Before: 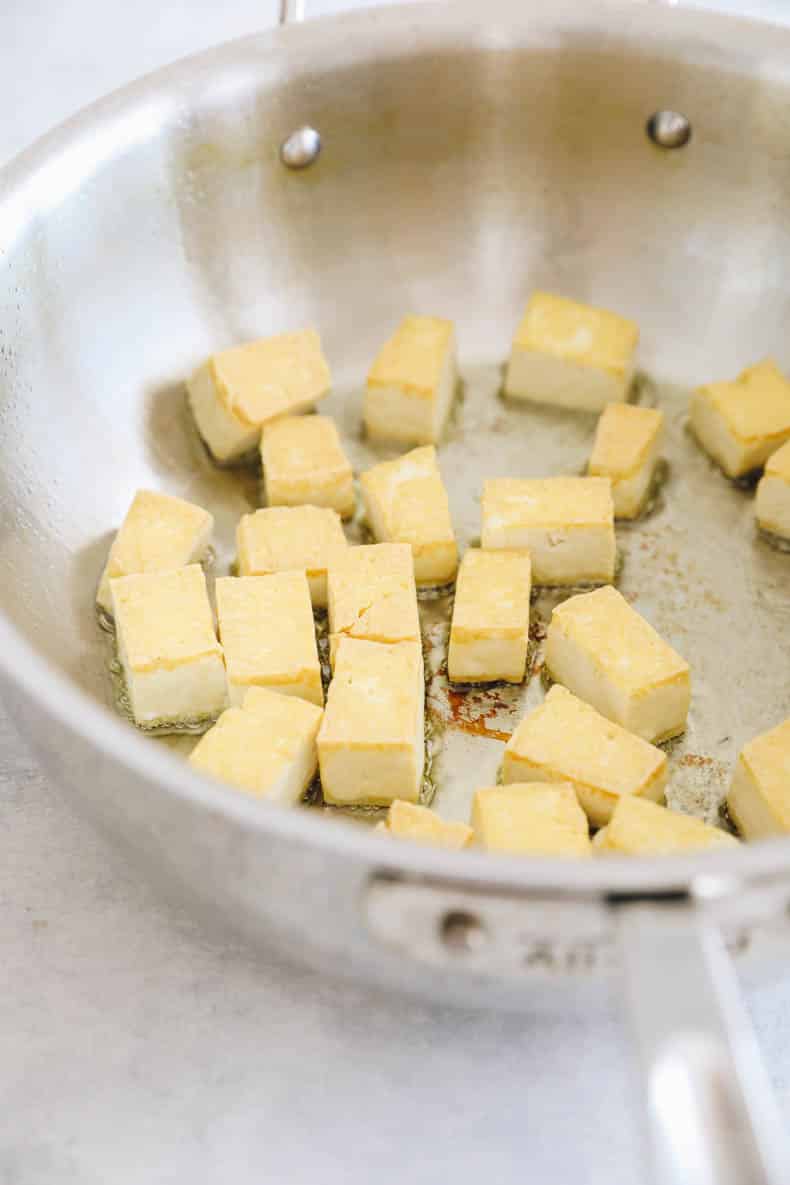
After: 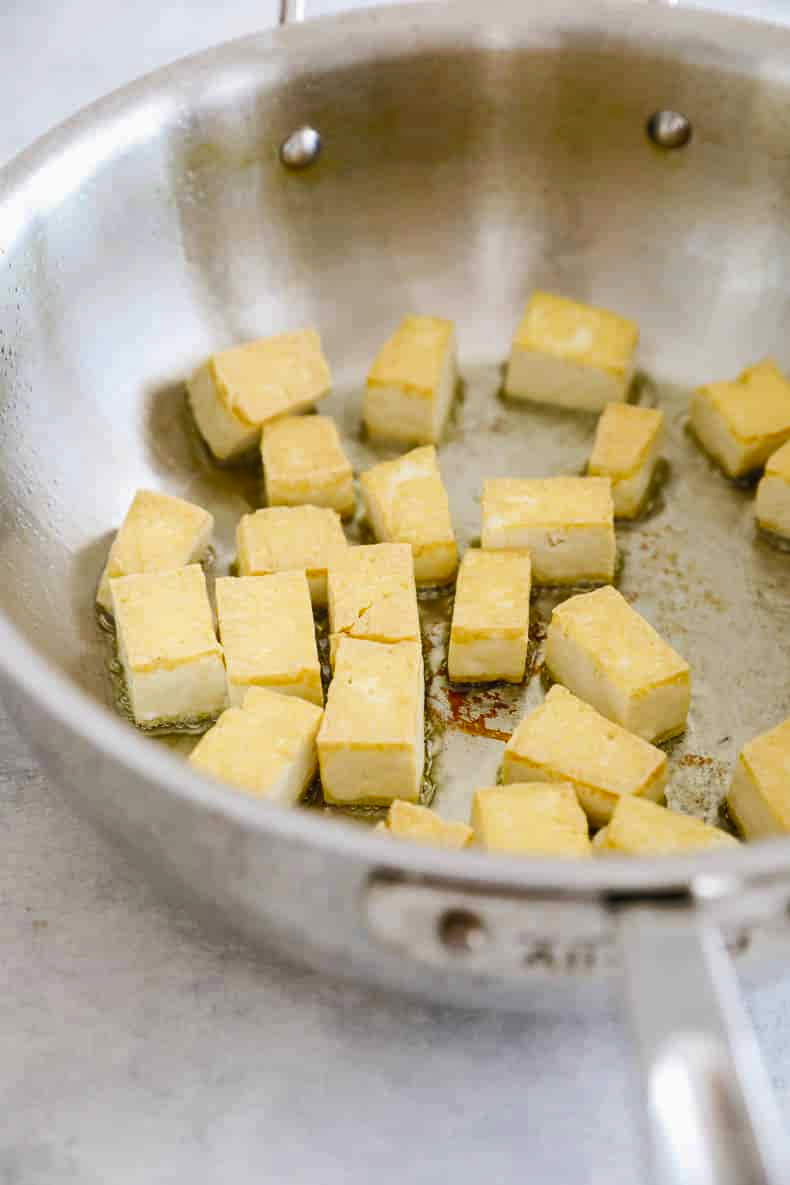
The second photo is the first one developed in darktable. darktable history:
shadows and highlights: radius 266.6, soften with gaussian
haze removal: compatibility mode true, adaptive false
